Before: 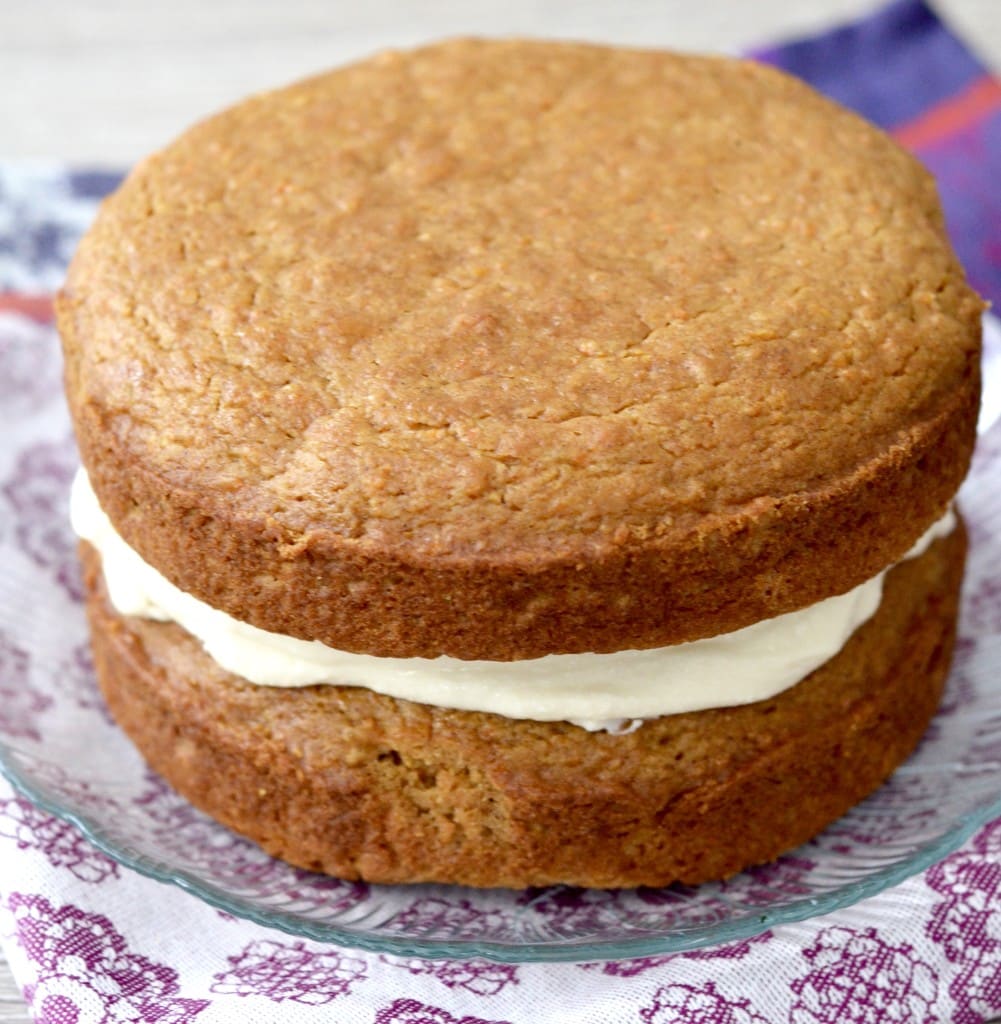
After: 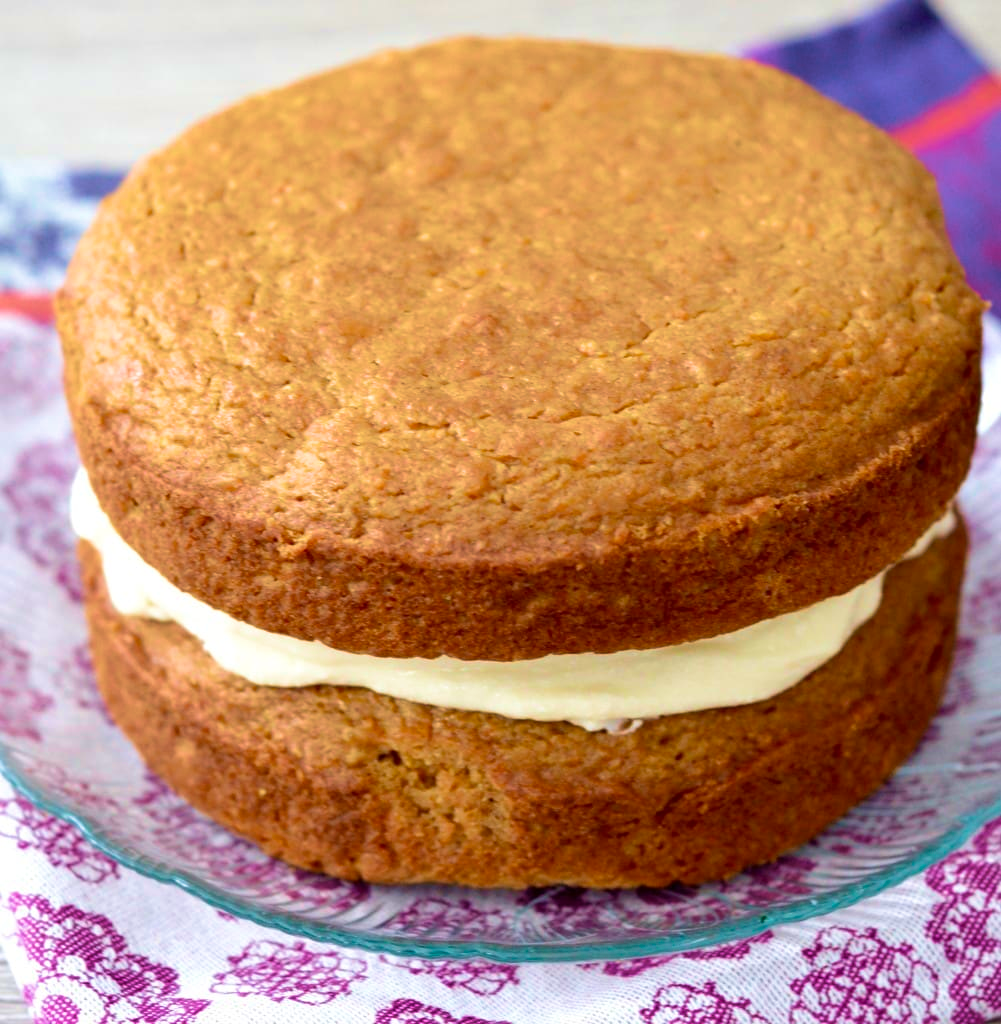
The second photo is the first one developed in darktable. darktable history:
velvia: strength 73.38%
